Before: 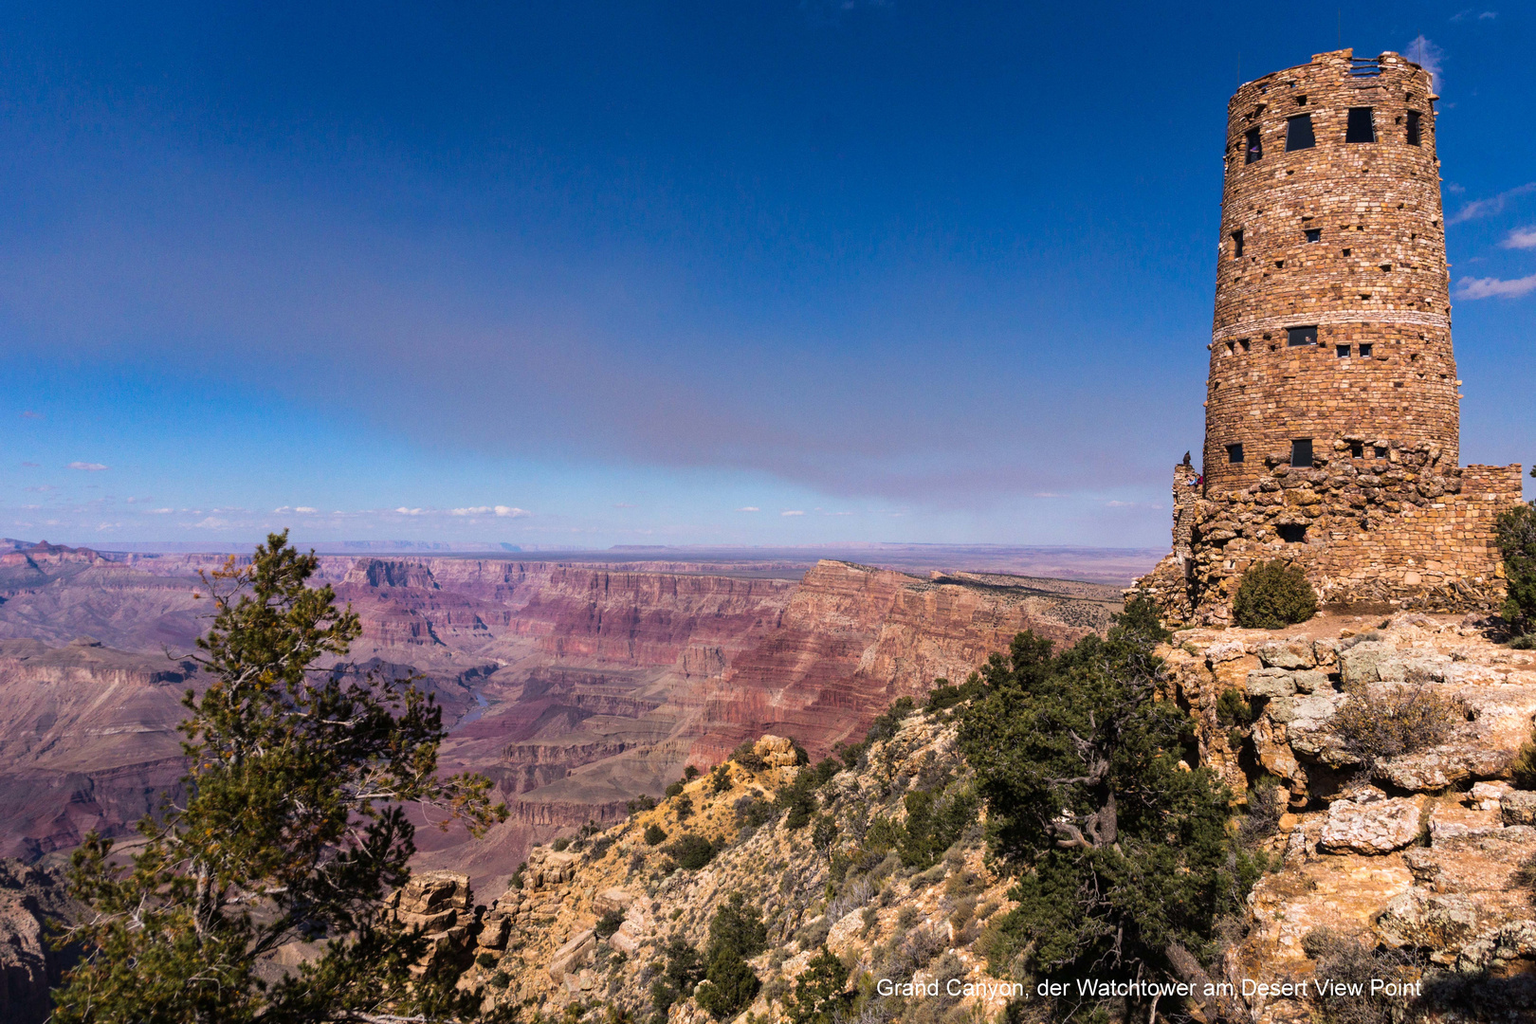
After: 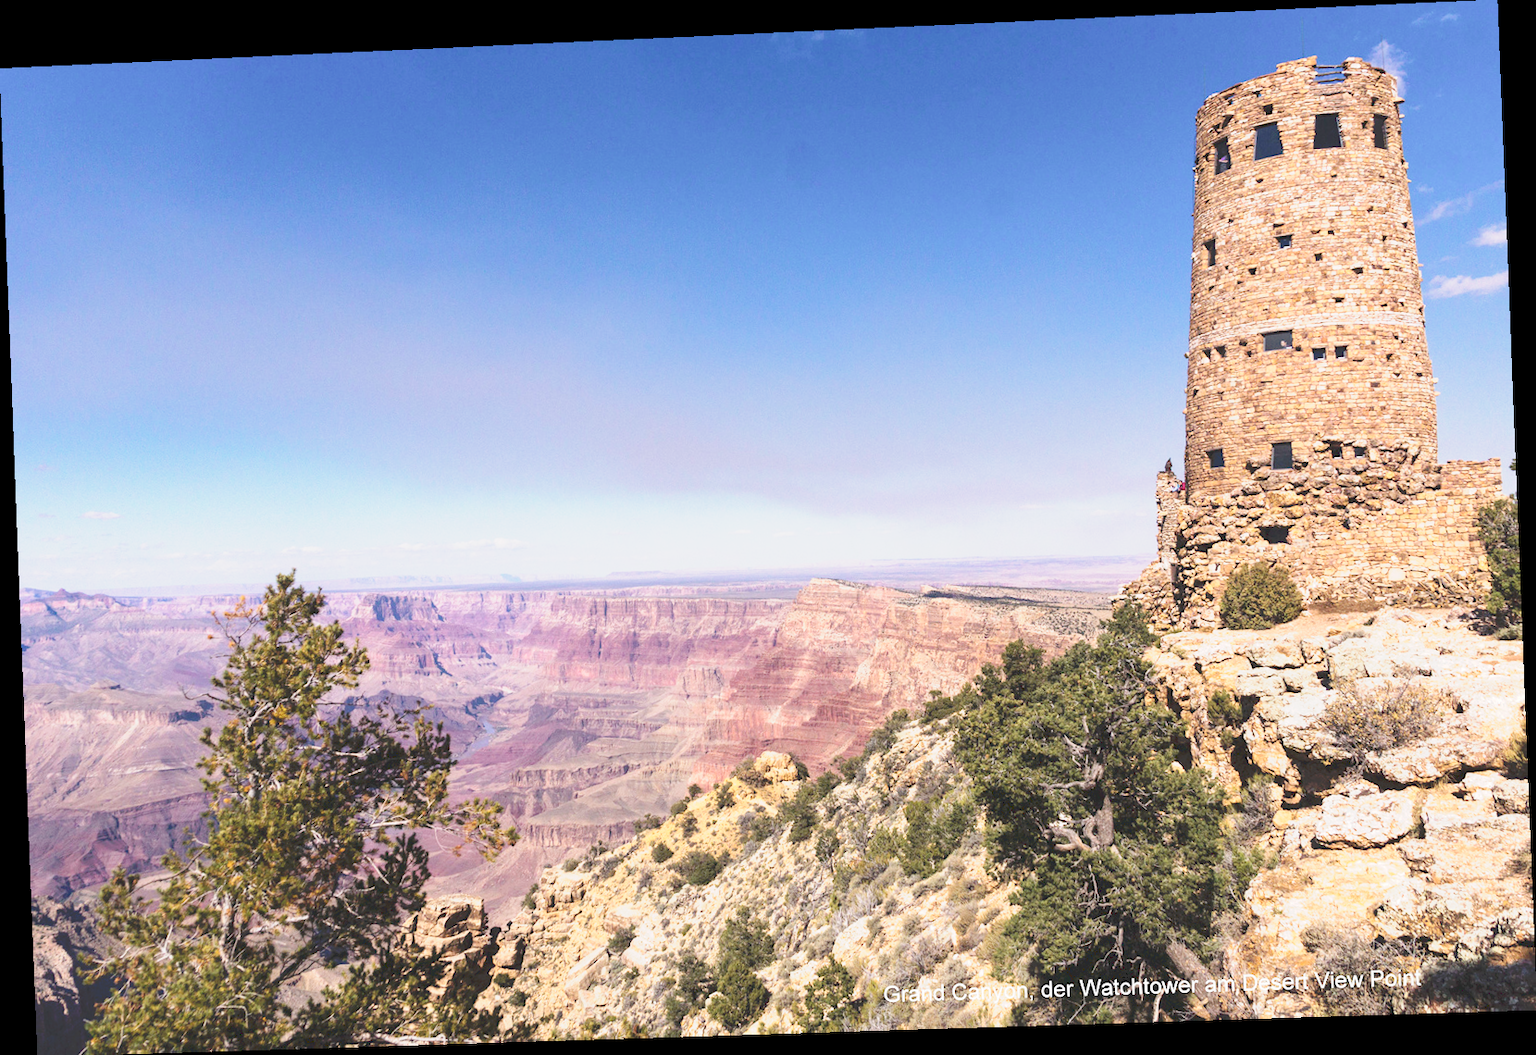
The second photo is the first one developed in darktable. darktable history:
rotate and perspective: rotation -2.22°, lens shift (horizontal) -0.022, automatic cropping off
tone curve: curves: ch0 [(0, 0) (0.003, 0.195) (0.011, 0.161) (0.025, 0.21) (0.044, 0.24) (0.069, 0.254) (0.1, 0.283) (0.136, 0.347) (0.177, 0.412) (0.224, 0.455) (0.277, 0.531) (0.335, 0.606) (0.399, 0.679) (0.468, 0.748) (0.543, 0.814) (0.623, 0.876) (0.709, 0.927) (0.801, 0.949) (0.898, 0.962) (1, 1)], preserve colors none
